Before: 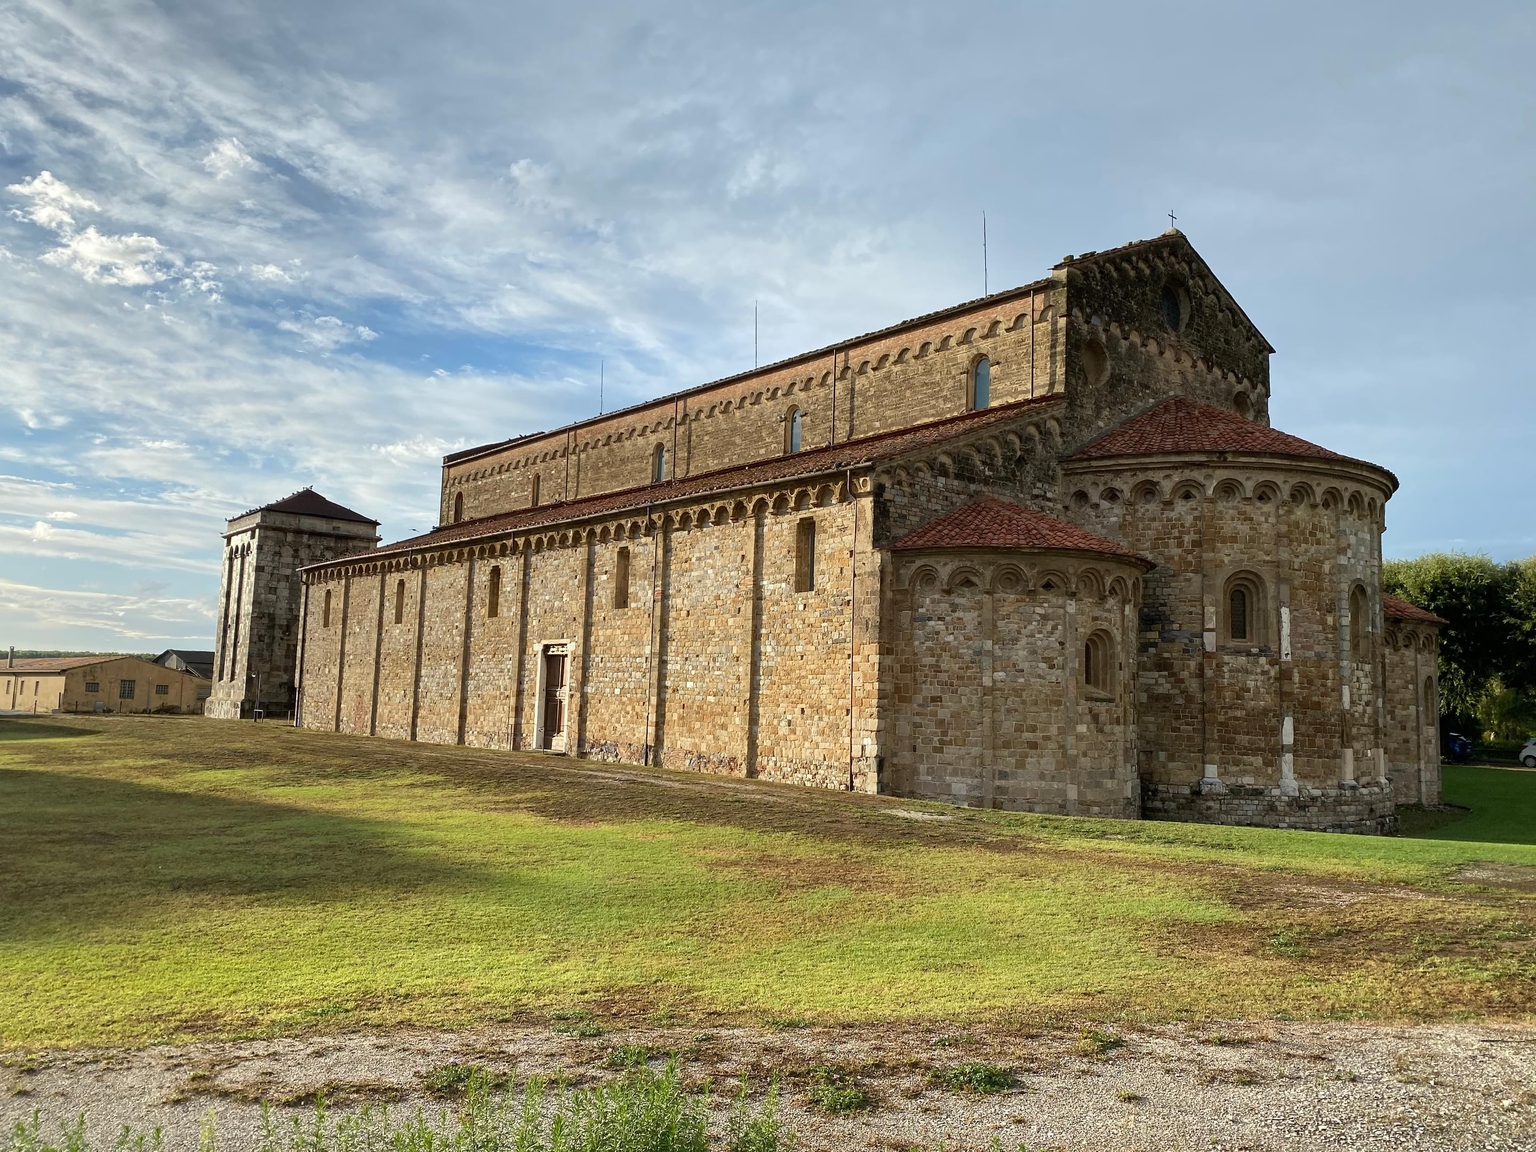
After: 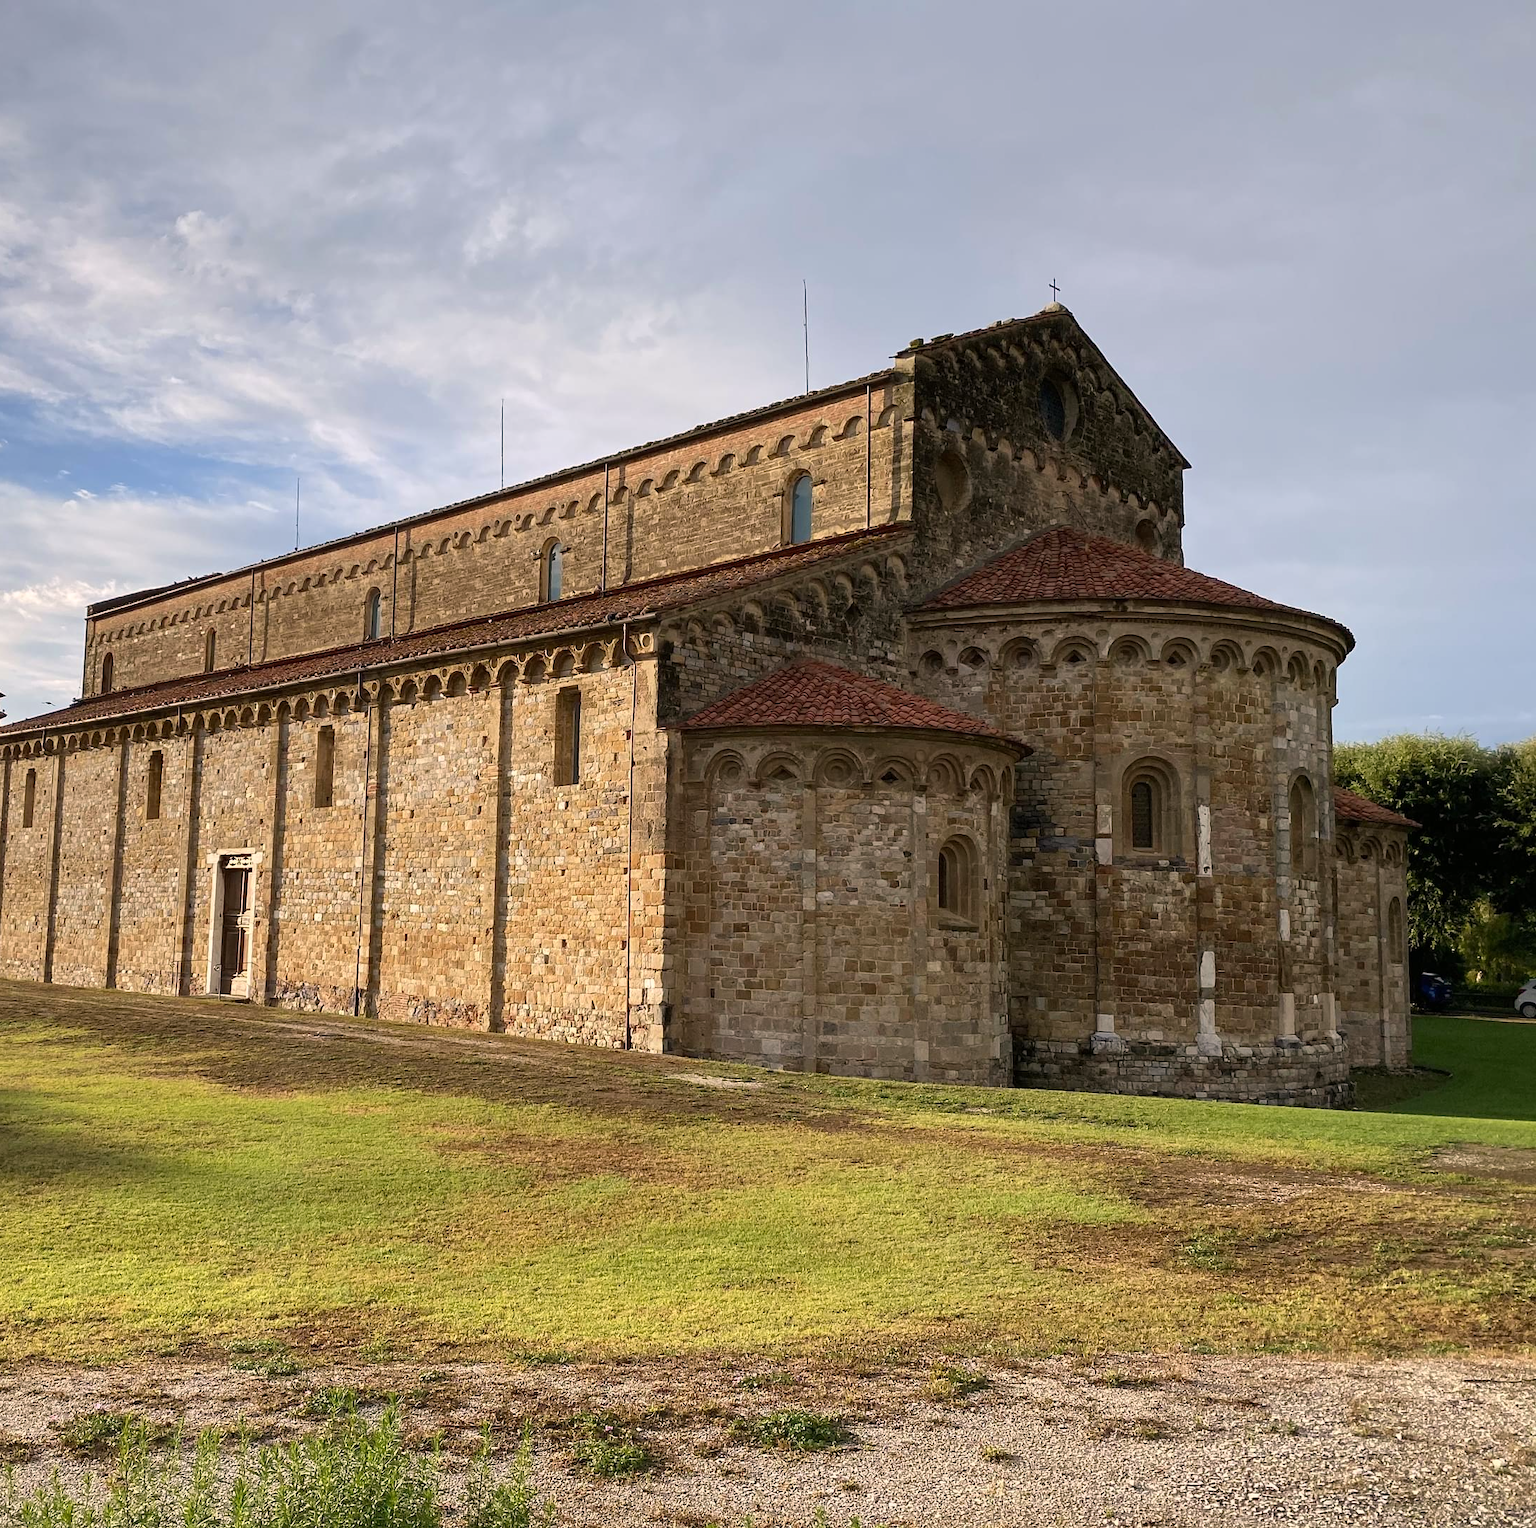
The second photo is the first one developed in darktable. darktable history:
crop and rotate: left 24.6%
color correction: highlights a* 7.34, highlights b* 4.37
